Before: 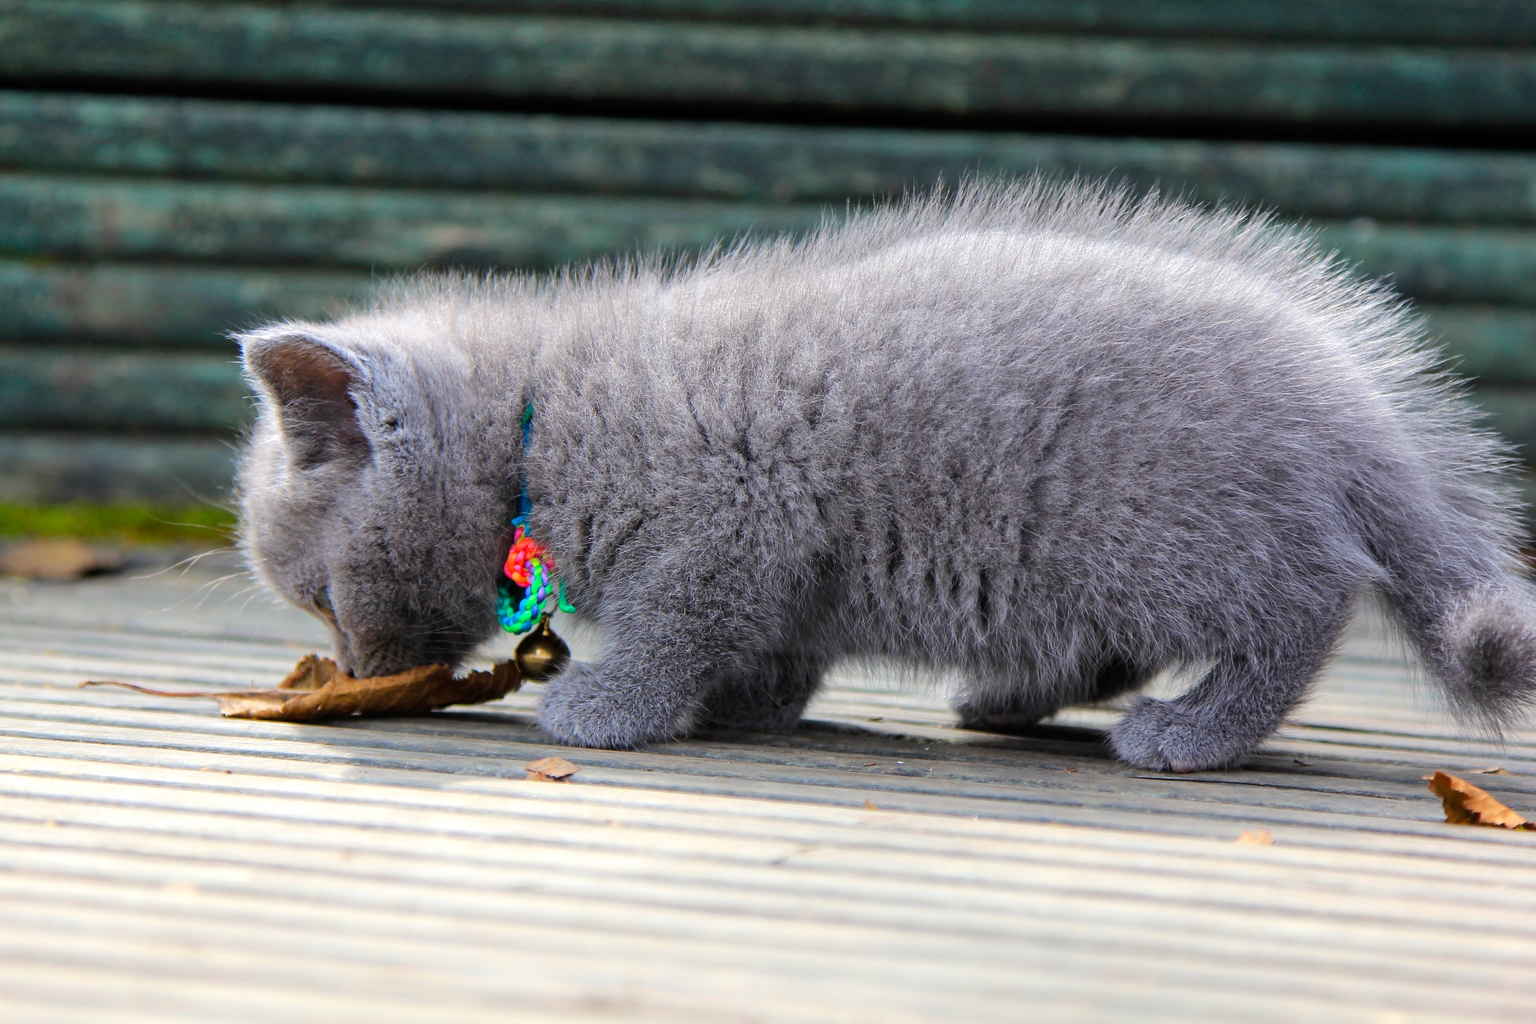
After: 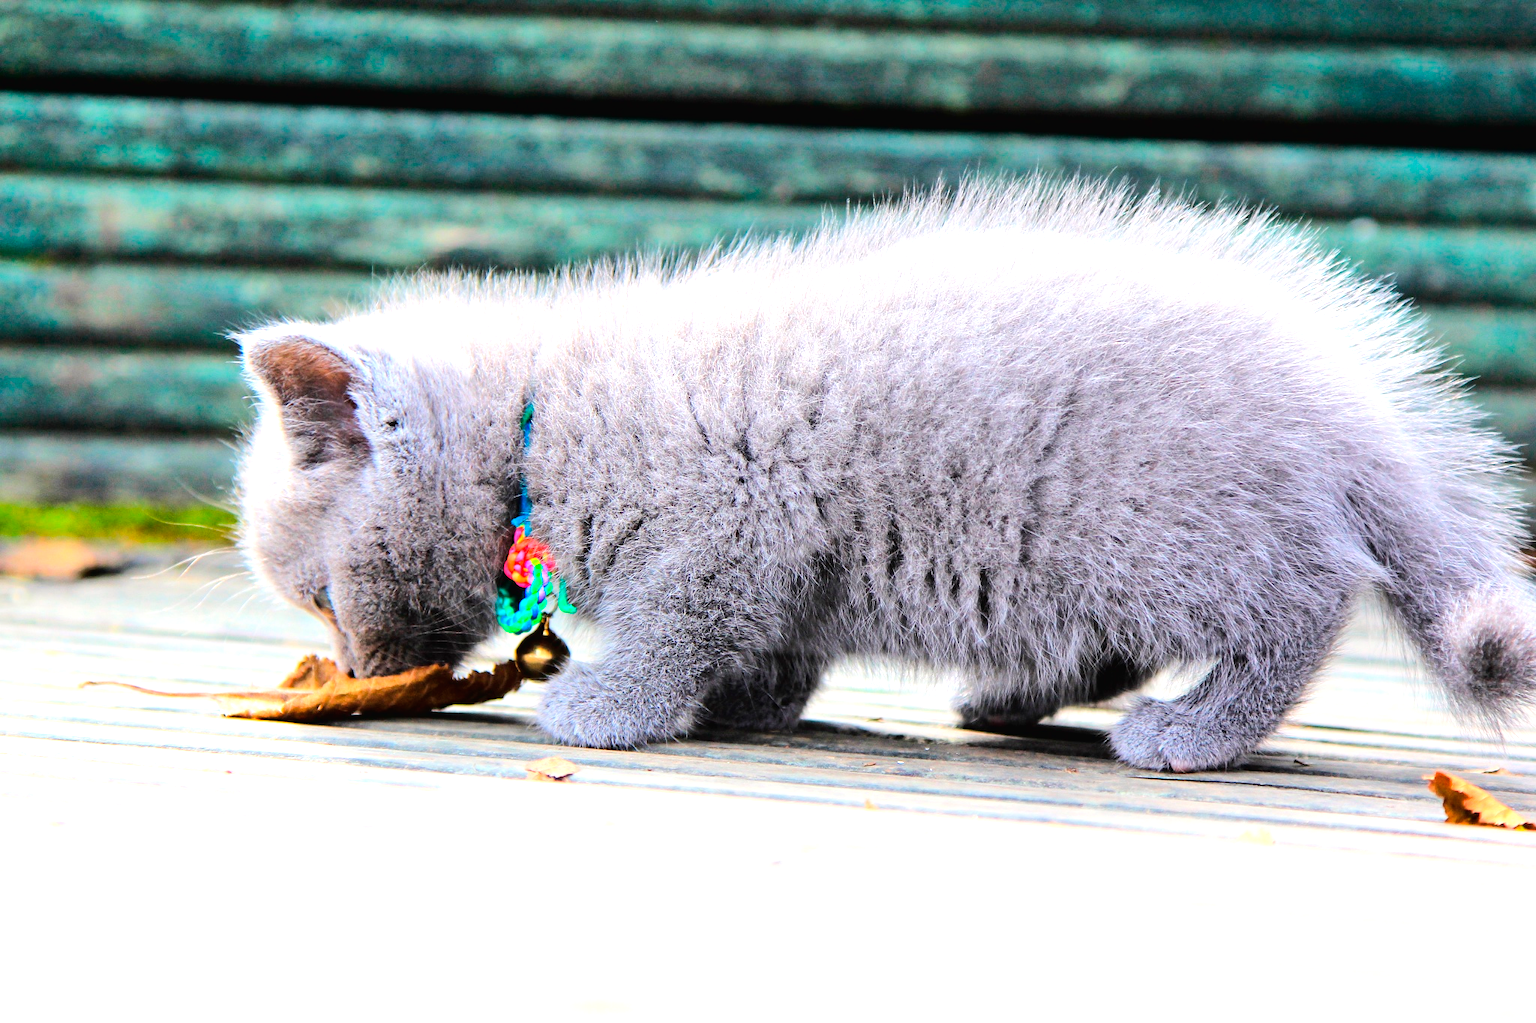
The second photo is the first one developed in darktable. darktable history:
exposure: black level correction 0, exposure 1 EV, compensate highlight preservation false
tone curve: curves: ch0 [(0, 0) (0.003, 0.014) (0.011, 0.017) (0.025, 0.023) (0.044, 0.035) (0.069, 0.04) (0.1, 0.062) (0.136, 0.099) (0.177, 0.152) (0.224, 0.214) (0.277, 0.291) (0.335, 0.383) (0.399, 0.487) (0.468, 0.581) (0.543, 0.662) (0.623, 0.738) (0.709, 0.802) (0.801, 0.871) (0.898, 0.936) (1, 1)]
